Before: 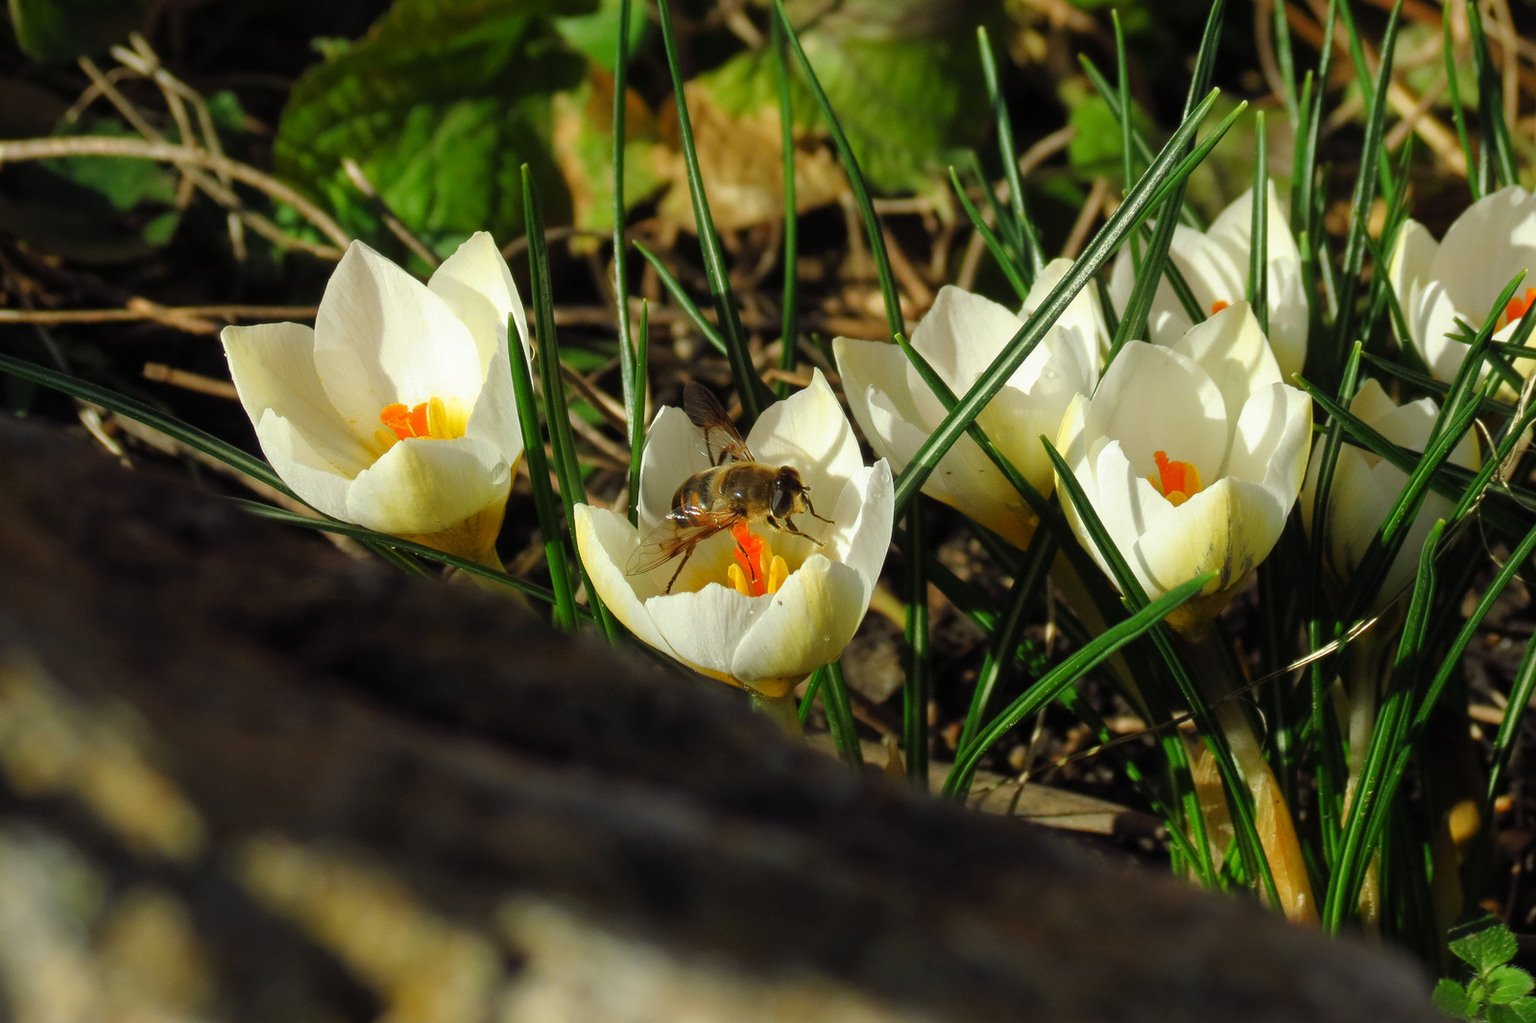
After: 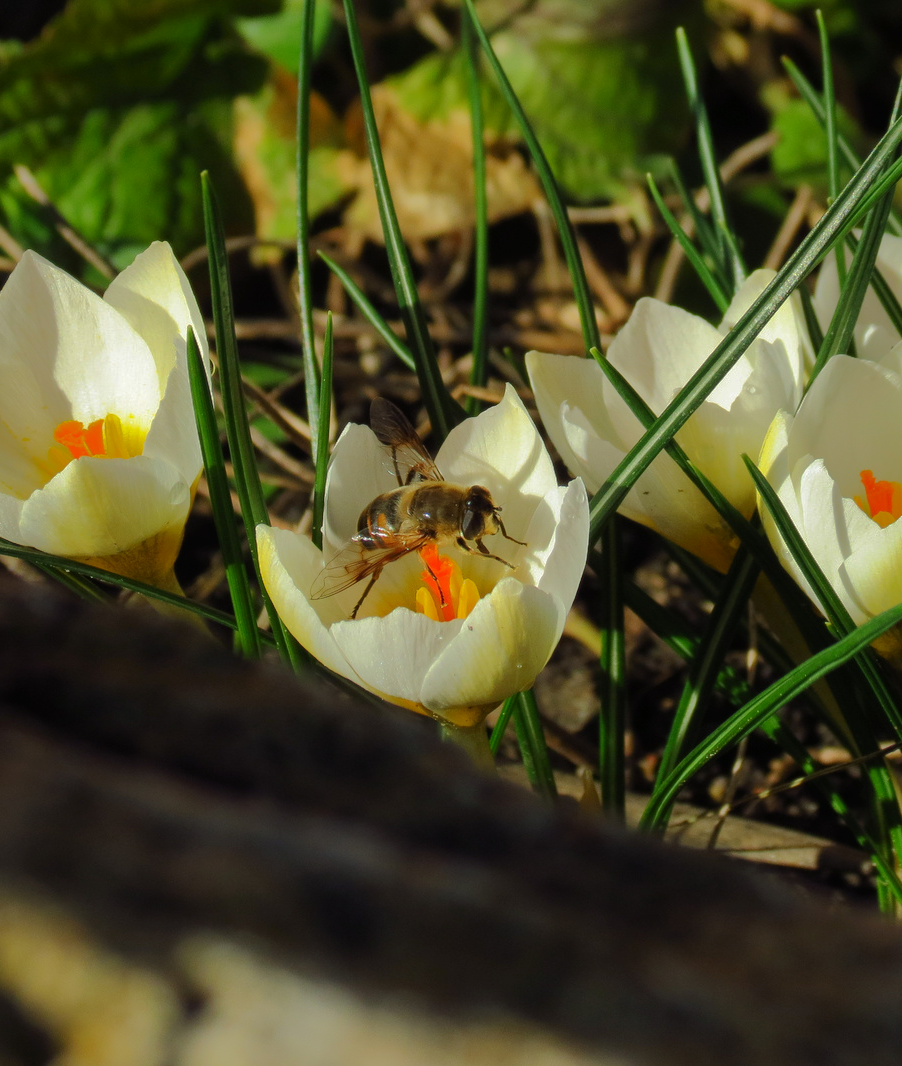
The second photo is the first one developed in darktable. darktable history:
shadows and highlights: shadows -18.75, highlights -73.45
crop: left 21.429%, right 22.193%
